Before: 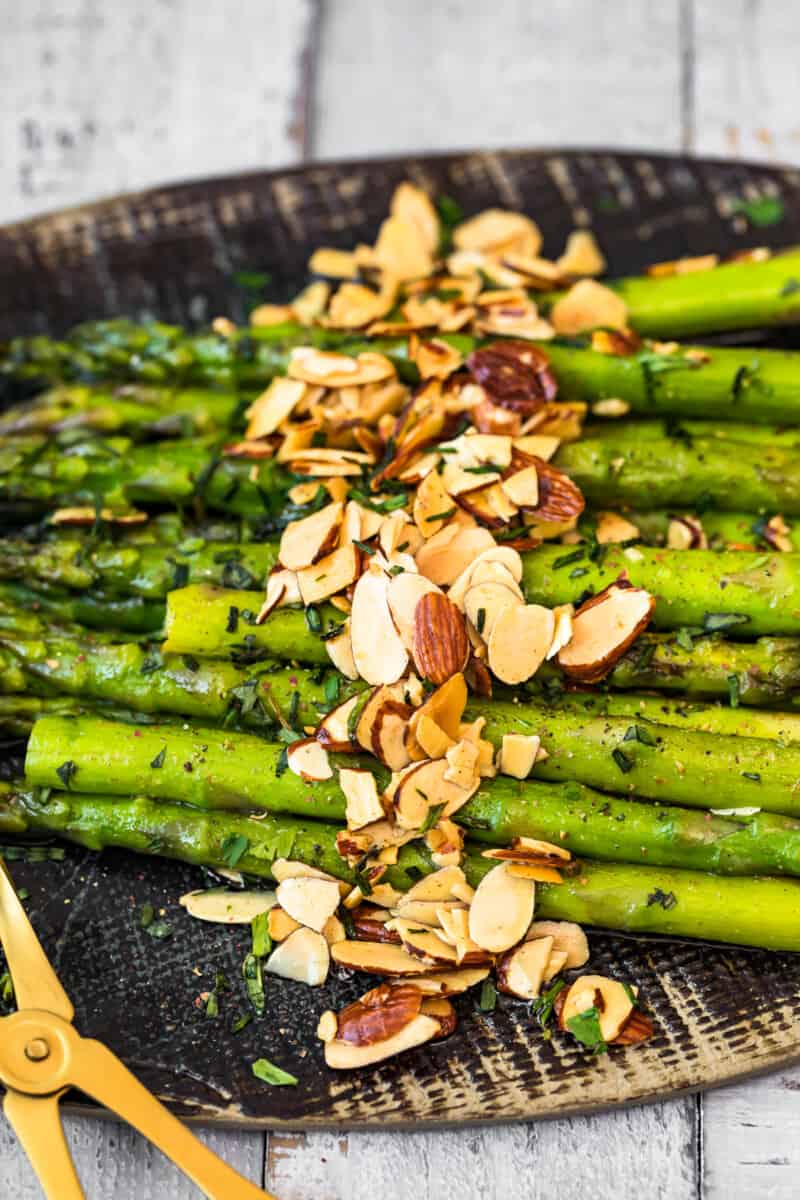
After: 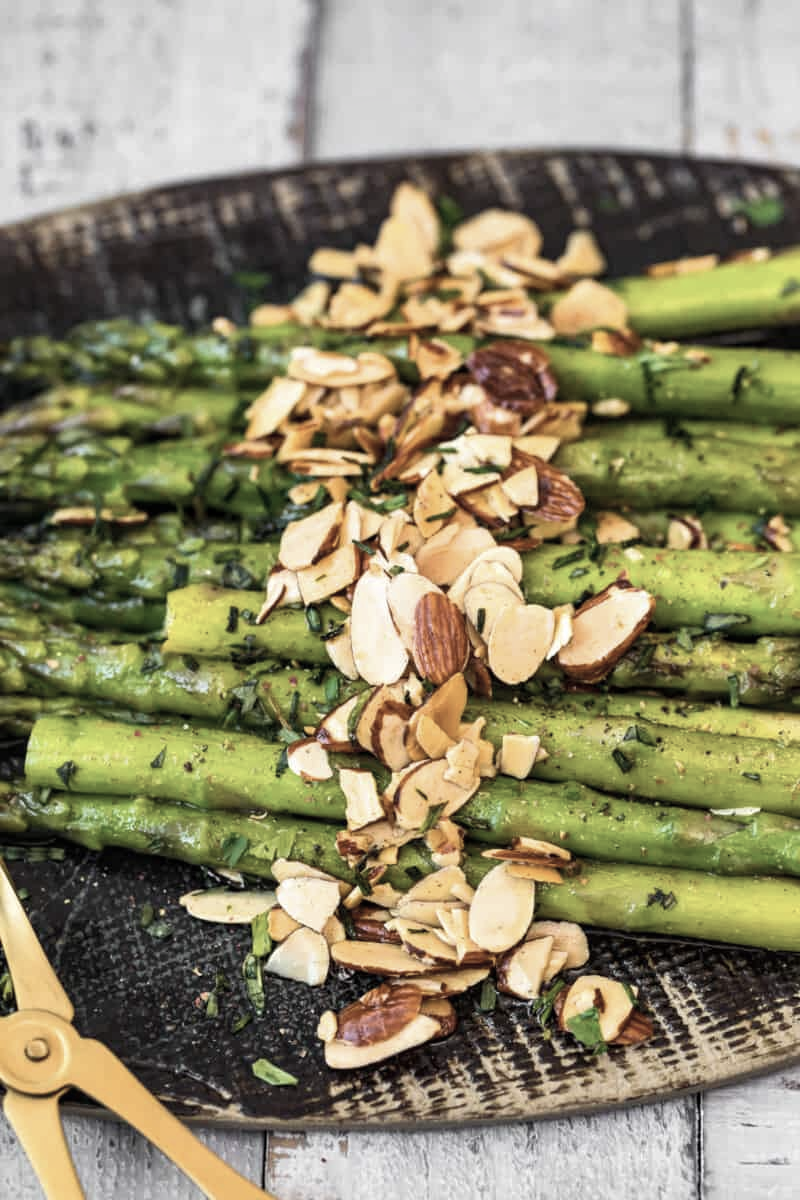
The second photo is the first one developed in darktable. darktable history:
local contrast: highlights 105%, shadows 101%, detail 119%, midtone range 0.2
contrast brightness saturation: contrast -0.043, saturation -0.395
